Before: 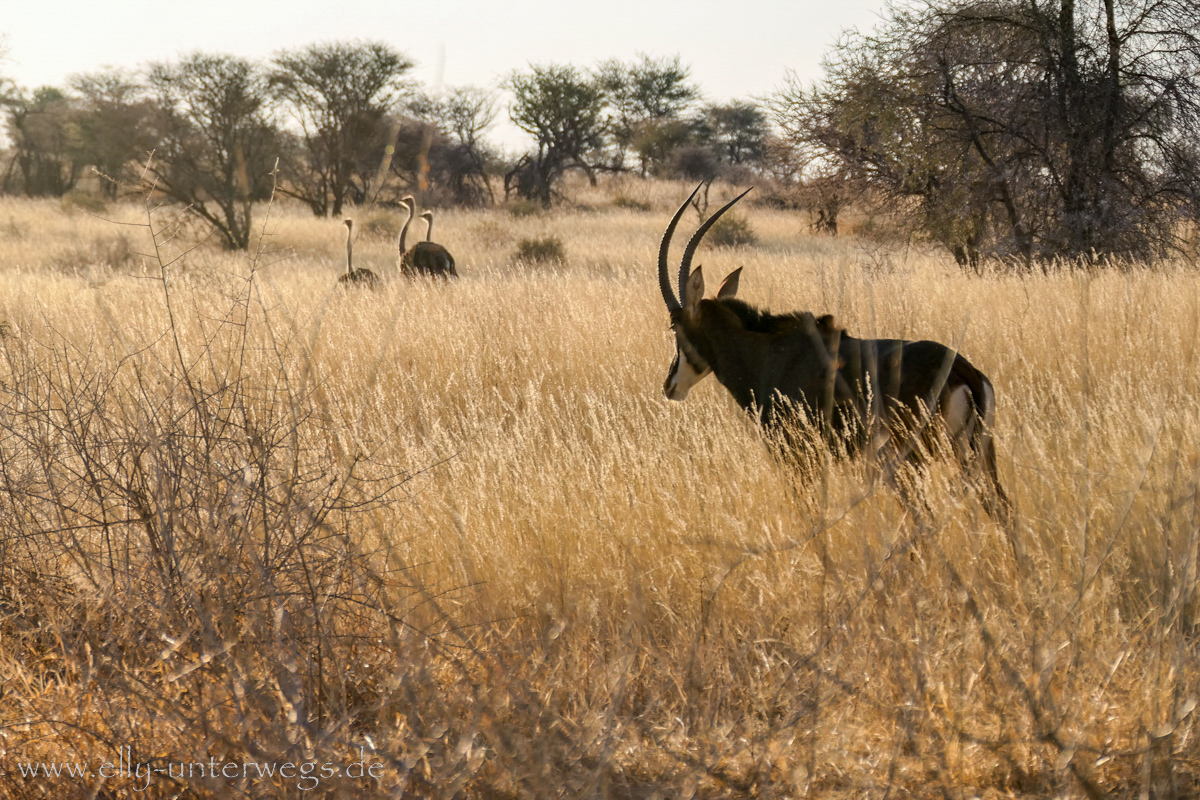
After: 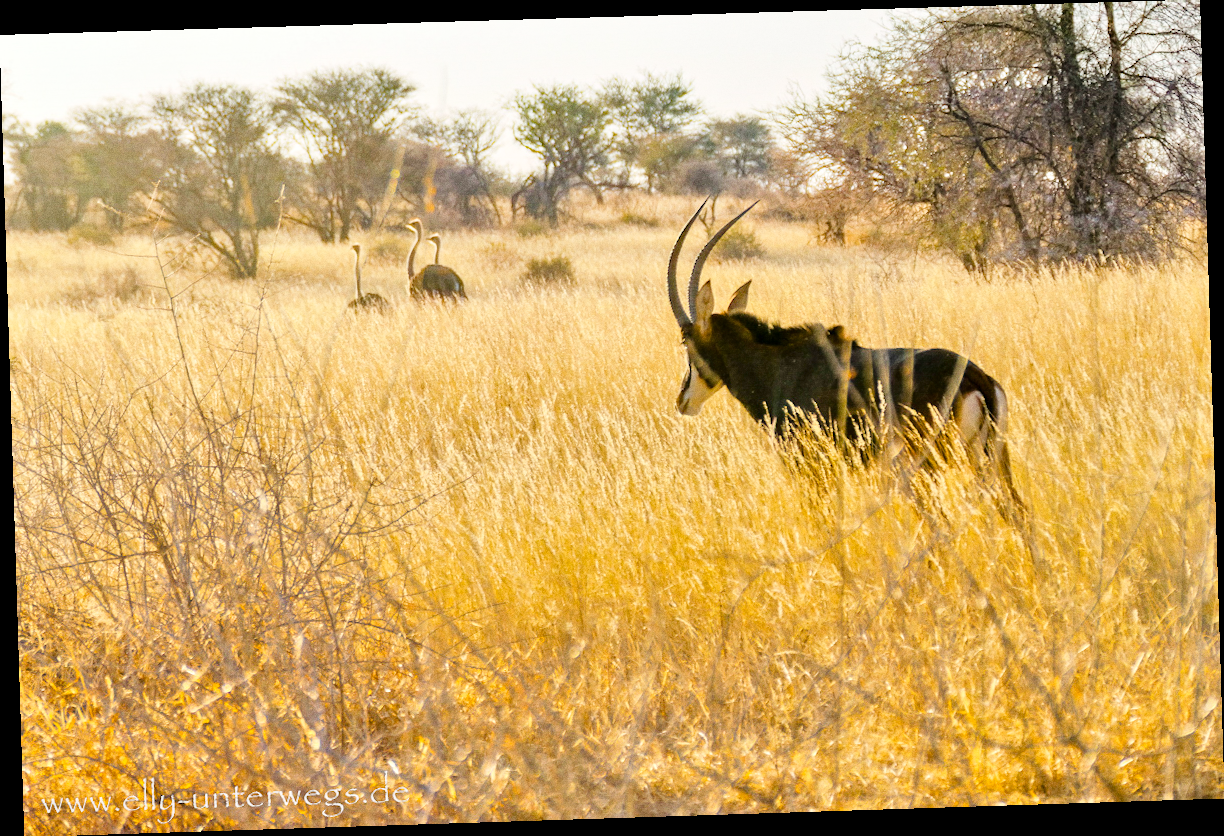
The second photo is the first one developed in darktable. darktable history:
rotate and perspective: rotation -1.77°, lens shift (horizontal) 0.004, automatic cropping off
tone equalizer: -7 EV 0.15 EV, -6 EV 0.6 EV, -5 EV 1.15 EV, -4 EV 1.33 EV, -3 EV 1.15 EV, -2 EV 0.6 EV, -1 EV 0.15 EV, mask exposure compensation -0.5 EV
color balance rgb: perceptual saturation grading › global saturation 30%, global vibrance 20%
grain: coarseness 0.09 ISO
base curve: curves: ch0 [(0, 0) (0.204, 0.334) (0.55, 0.733) (1, 1)], preserve colors none
